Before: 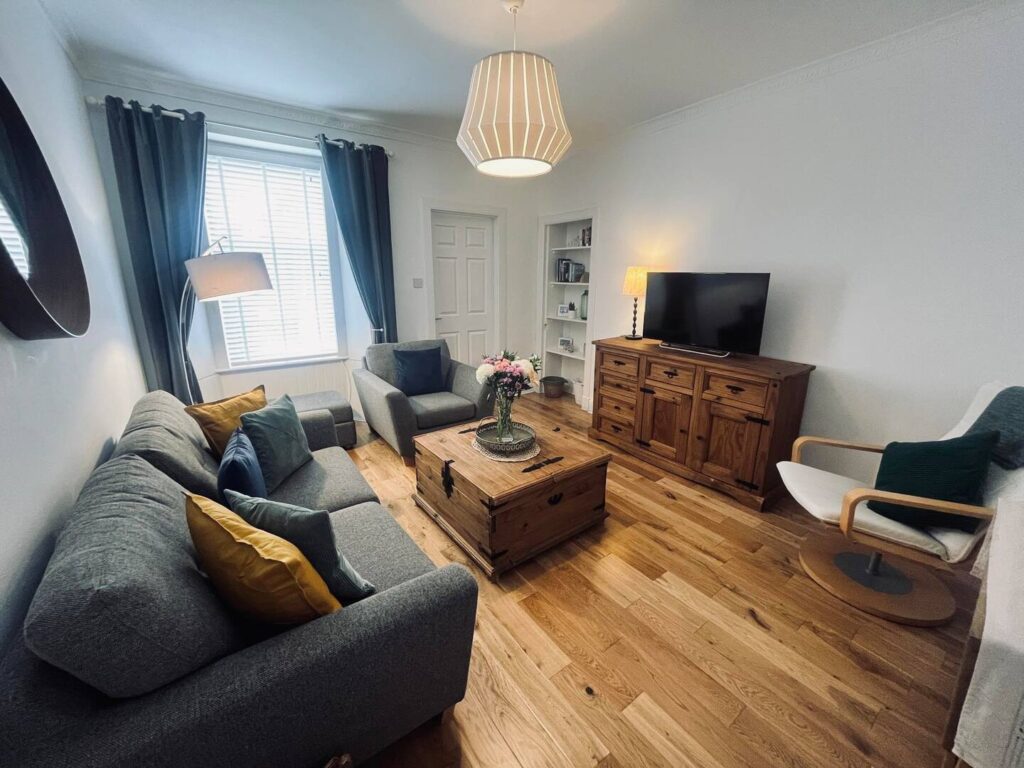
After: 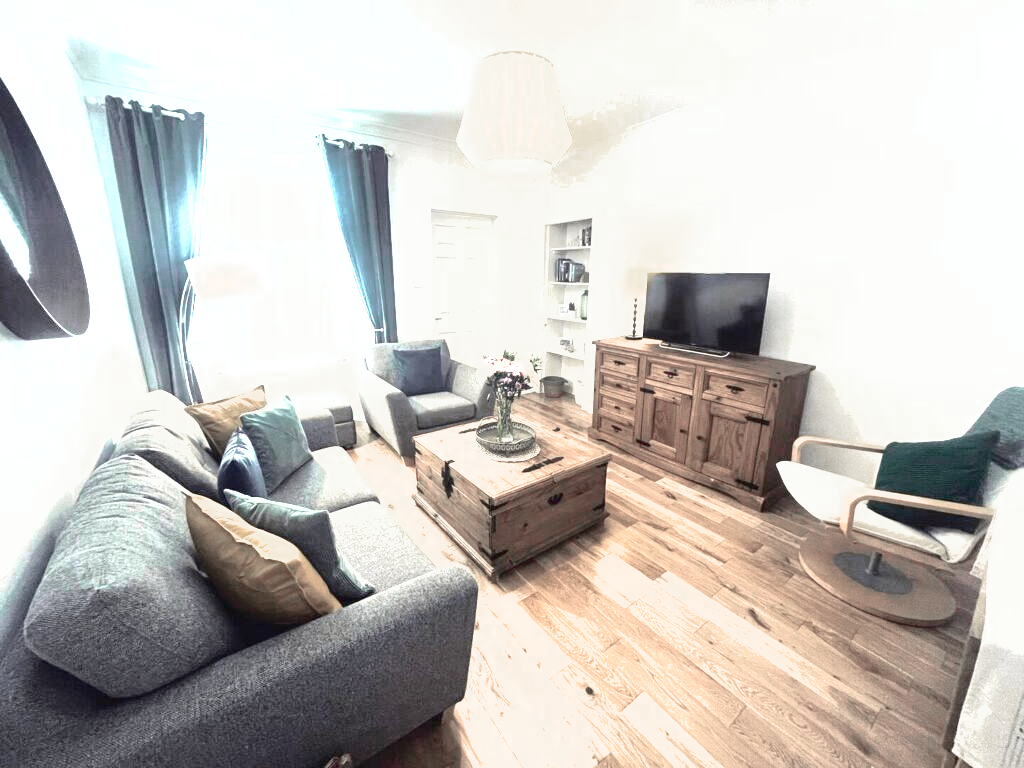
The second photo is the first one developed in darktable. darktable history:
shadows and highlights: on, module defaults
color zones: curves: ch0 [(0, 0.613) (0.01, 0.613) (0.245, 0.448) (0.498, 0.529) (0.642, 0.665) (0.879, 0.777) (0.99, 0.613)]; ch1 [(0, 0.272) (0.219, 0.127) (0.724, 0.346)]
color correction: highlights a* -2.68, highlights b* 2.57
tone curve: curves: ch0 [(0, 0.011) (0.053, 0.026) (0.174, 0.115) (0.398, 0.444) (0.673, 0.775) (0.829, 0.906) (0.991, 0.981)]; ch1 [(0, 0) (0.276, 0.206) (0.409, 0.383) (0.473, 0.458) (0.492, 0.501) (0.512, 0.513) (0.54, 0.543) (0.585, 0.617) (0.659, 0.686) (0.78, 0.8) (1, 1)]; ch2 [(0, 0) (0.438, 0.449) (0.473, 0.469) (0.503, 0.5) (0.523, 0.534) (0.562, 0.594) (0.612, 0.635) (0.695, 0.713) (1, 1)], color space Lab, independent channels, preserve colors none
exposure: black level correction 0, exposure 1.9 EV, compensate highlight preservation false
